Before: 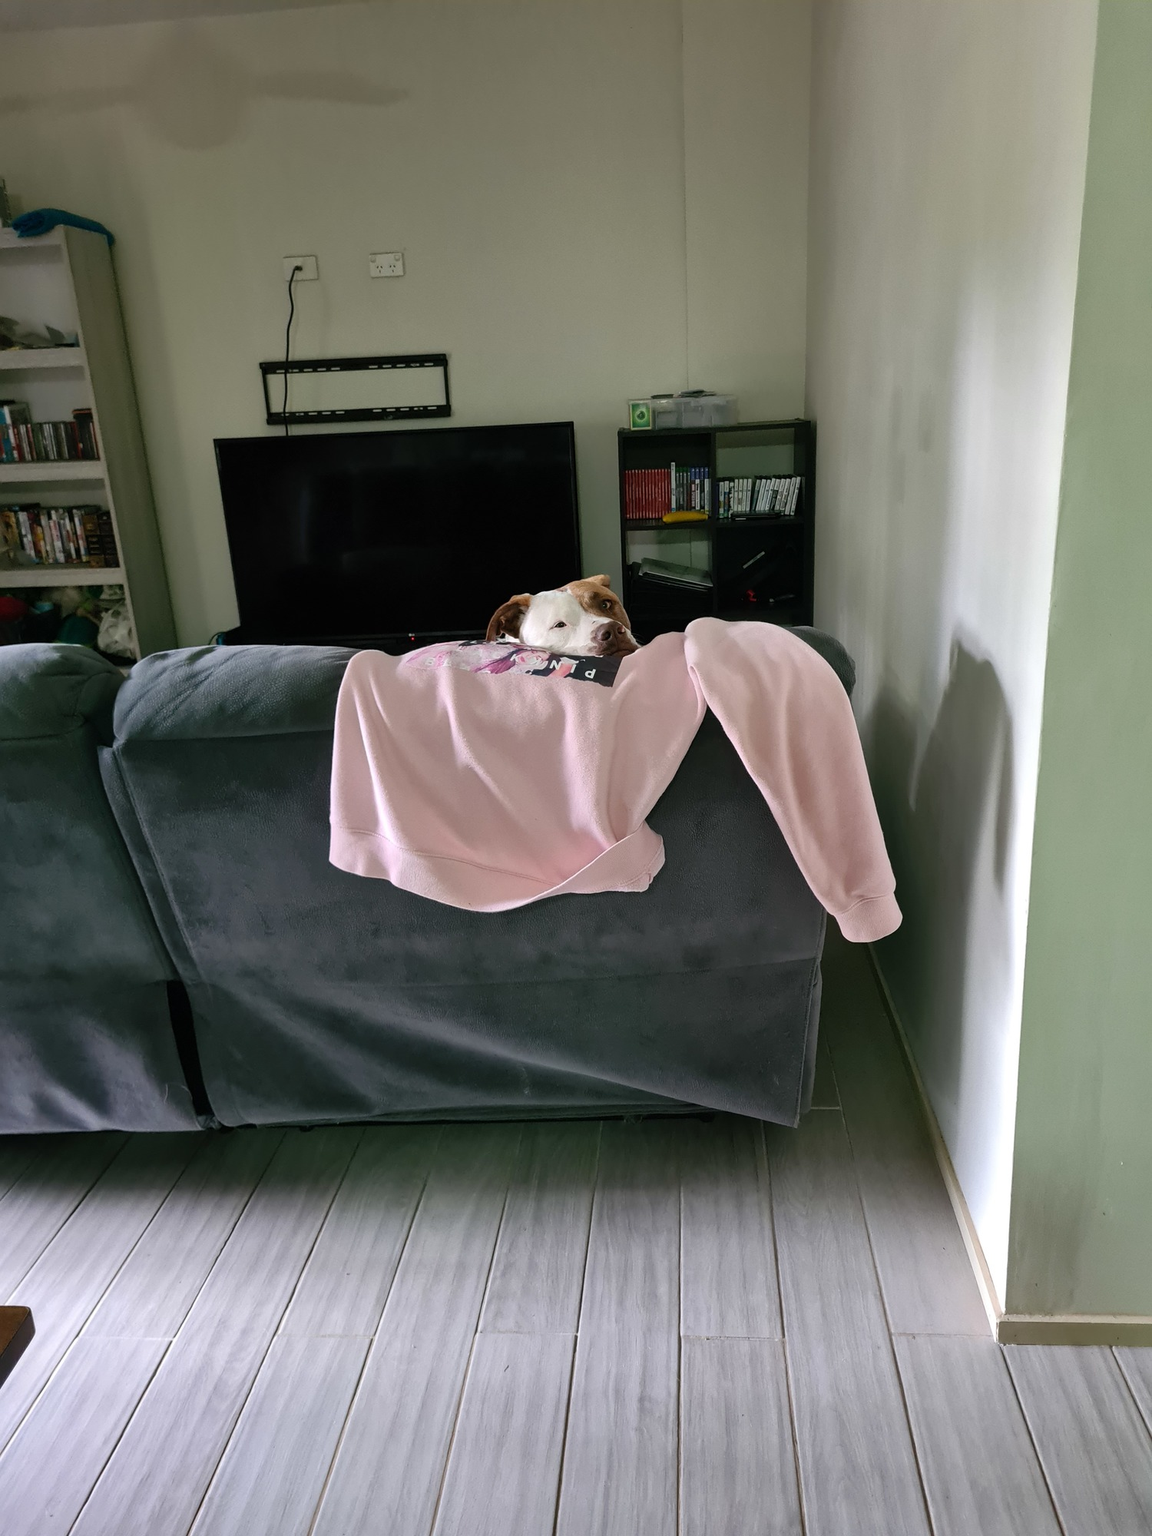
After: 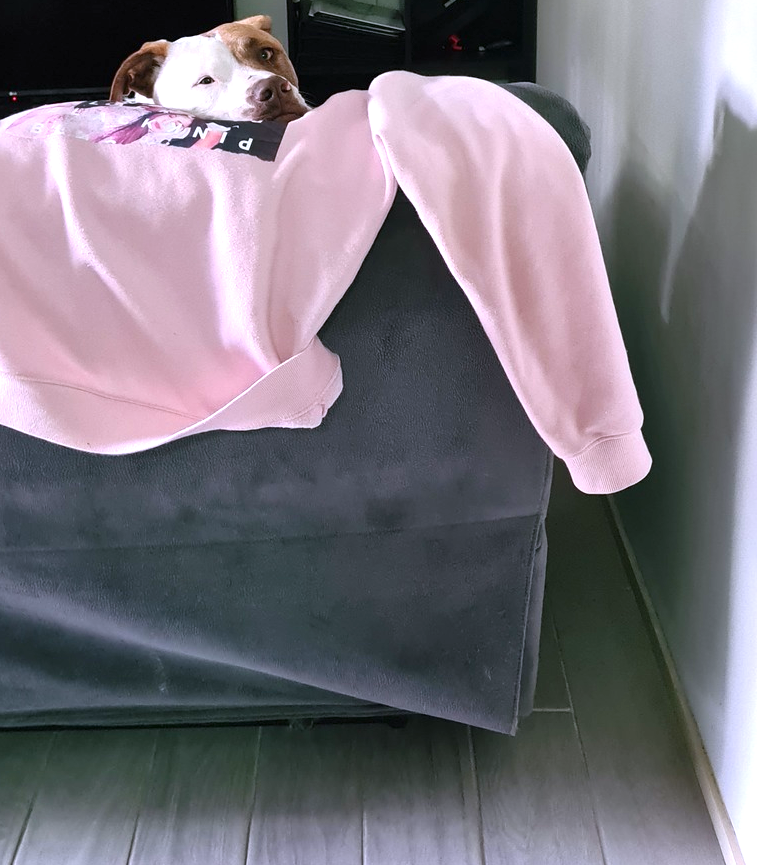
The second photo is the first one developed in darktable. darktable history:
exposure: black level correction 0, exposure 0.7 EV, compensate highlight preservation false
color calibration: illuminant as shot in camera, x 0.363, y 0.384, temperature 4540.35 K
crop: left 34.902%, top 36.68%, right 14.628%, bottom 20.047%
